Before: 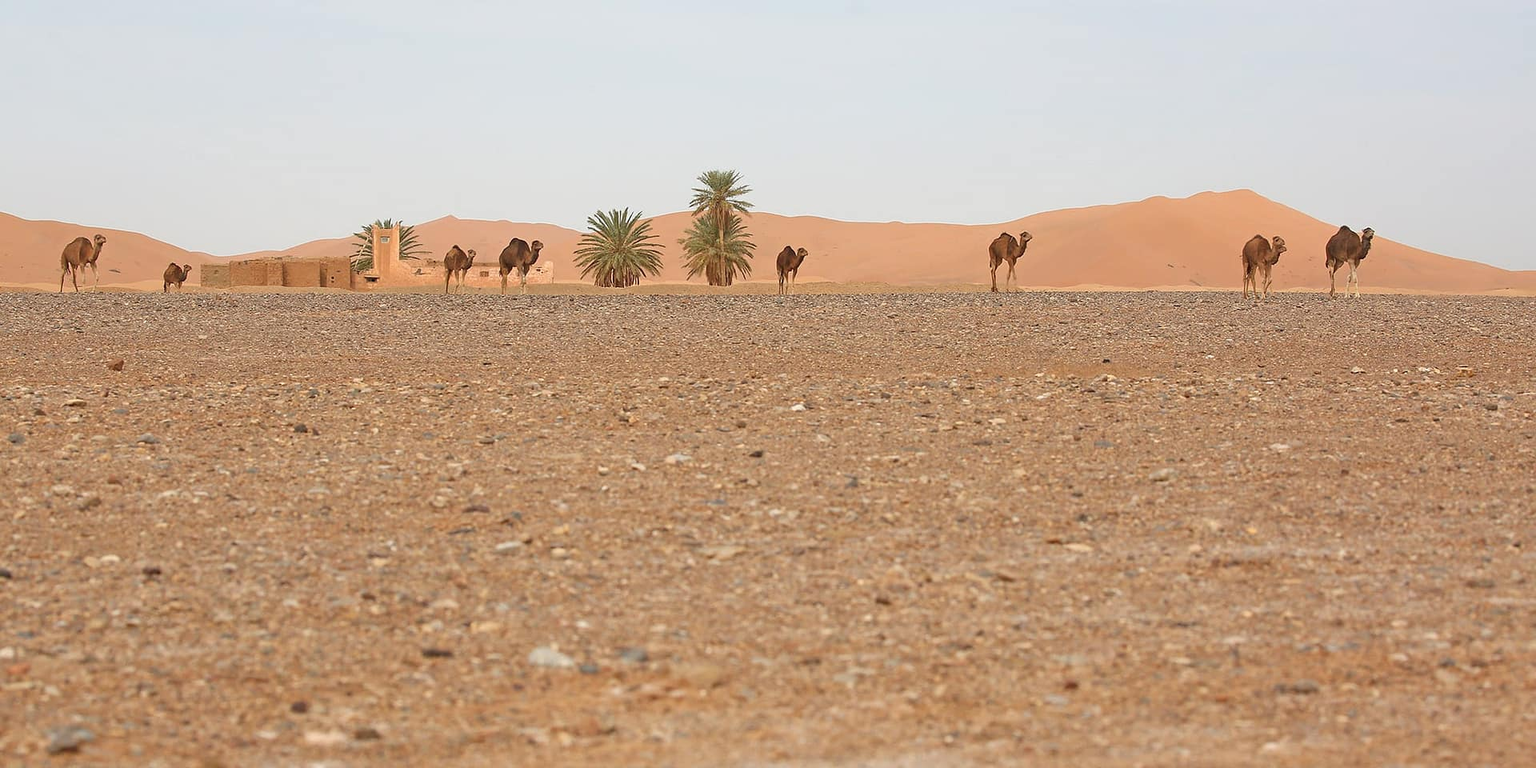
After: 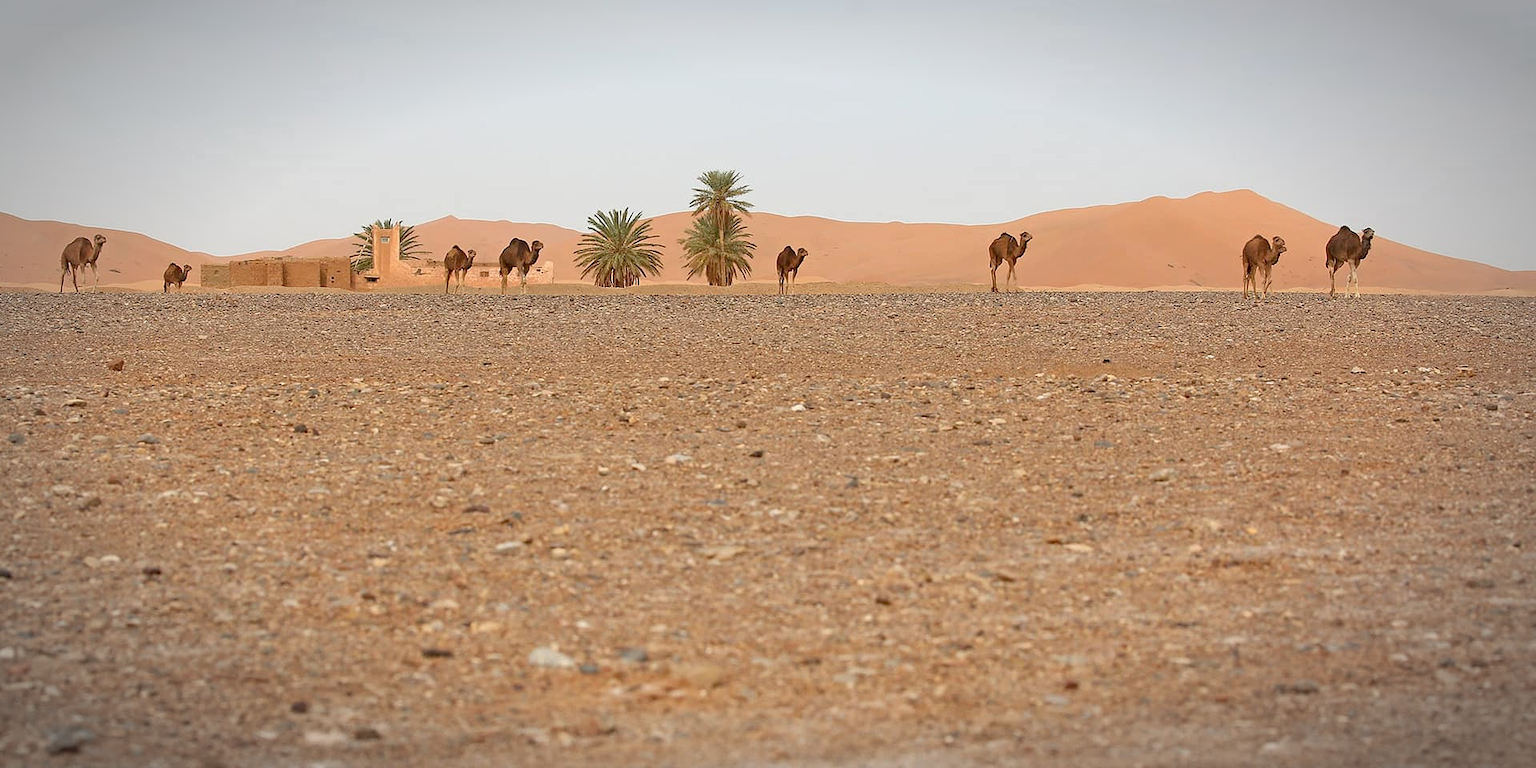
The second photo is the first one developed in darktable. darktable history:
vignetting: automatic ratio true
exposure: black level correction 0.01, exposure 0.011 EV, compensate highlight preservation false
